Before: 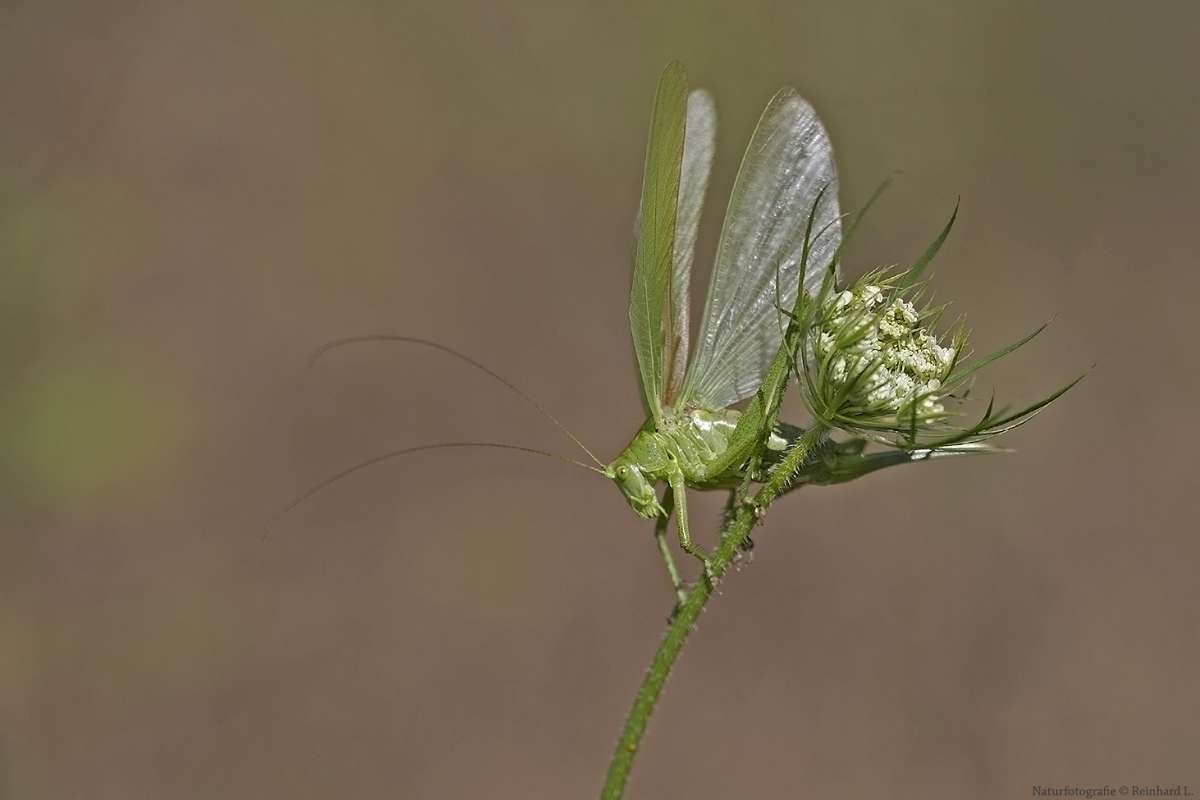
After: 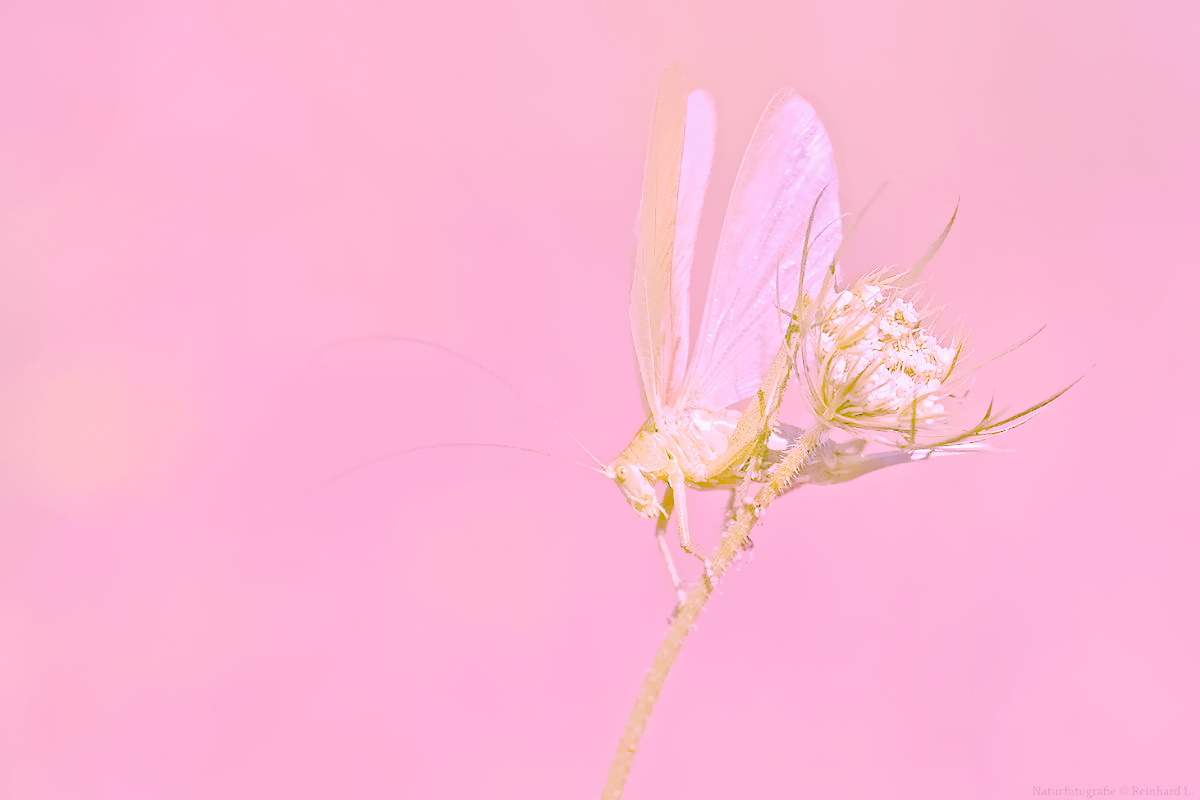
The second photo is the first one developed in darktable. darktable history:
local contrast: on, module defaults
raw chromatic aberrations: on, module defaults
color balance rgb: perceptual saturation grading › global saturation 25%, perceptual brilliance grading › mid-tones 10%, perceptual brilliance grading › shadows 15%, global vibrance 20%
exposure: black level correction 0.001, exposure 1.05 EV, compensate exposure bias true, compensate highlight preservation false
filmic rgb: black relative exposure -7.65 EV, white relative exposure 4.56 EV, hardness 3.61
highlight reconstruction: method reconstruct color, iterations 1, diameter of reconstruction 64 px
hot pixels: on, module defaults
lens correction: scale 1.01, crop 1, focal 85, aperture 2.8, distance 10.02, camera "Canon EOS RP", lens "Canon RF 85mm F2 MACRO IS STM"
raw denoise: x [[0, 0.25, 0.5, 0.75, 1] ×4]
white balance: red 1.858, blue 1.835
tone equalizer "mask blending: all purposes": on, module defaults
denoise (profiled): patch size 2, preserve shadows 1.03, bias correction -0.346, scattering 0.272, a [-1, 0, 0], b [0, 0, 0], compensate highlight preservation false
